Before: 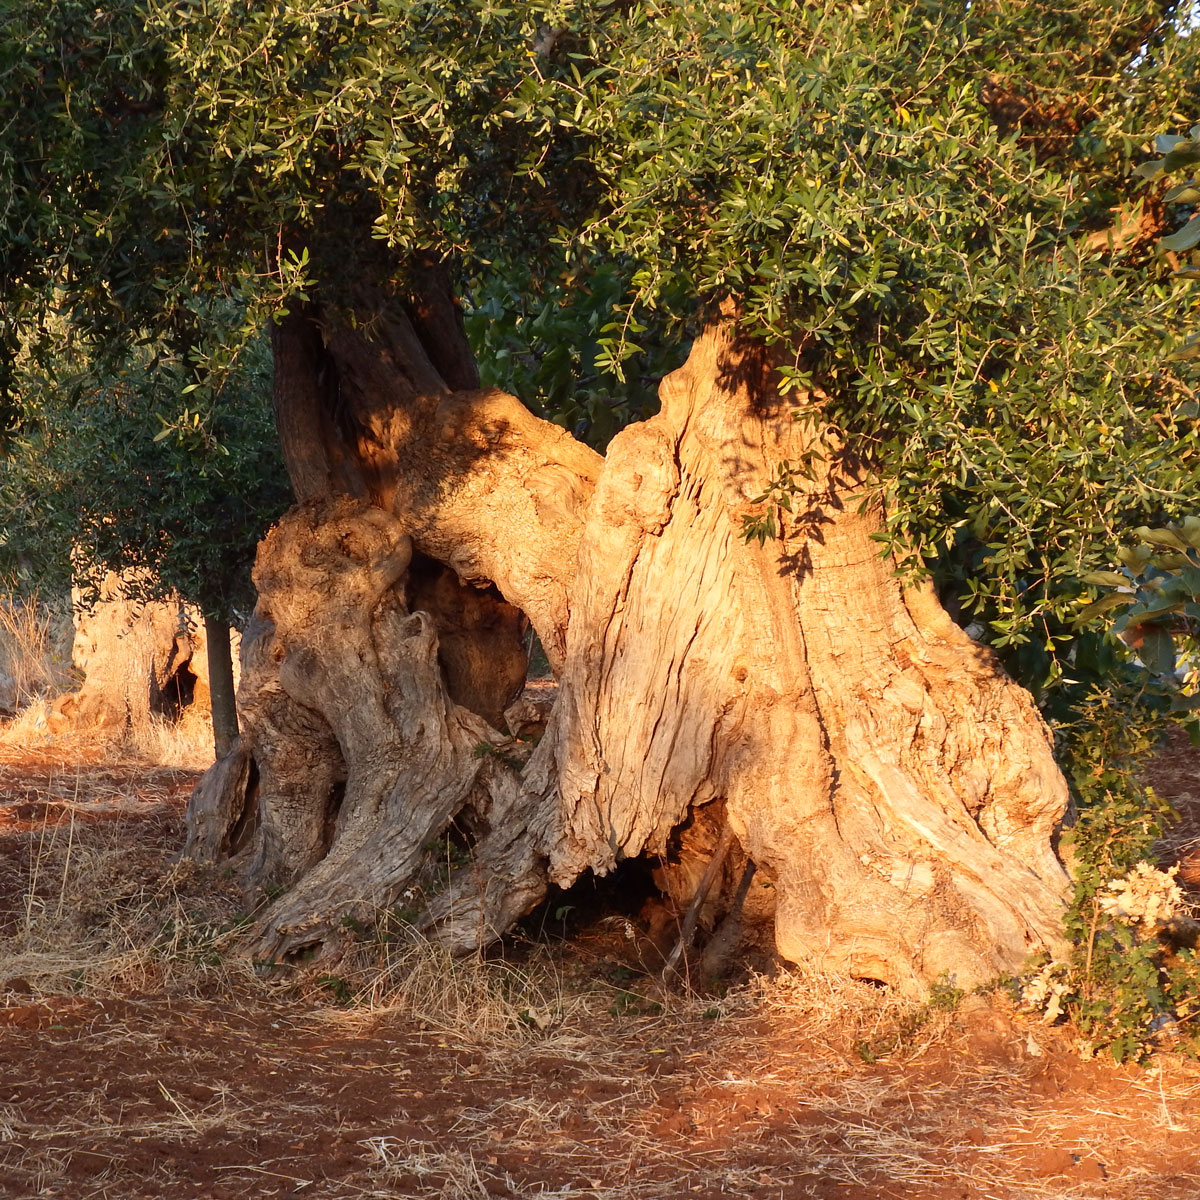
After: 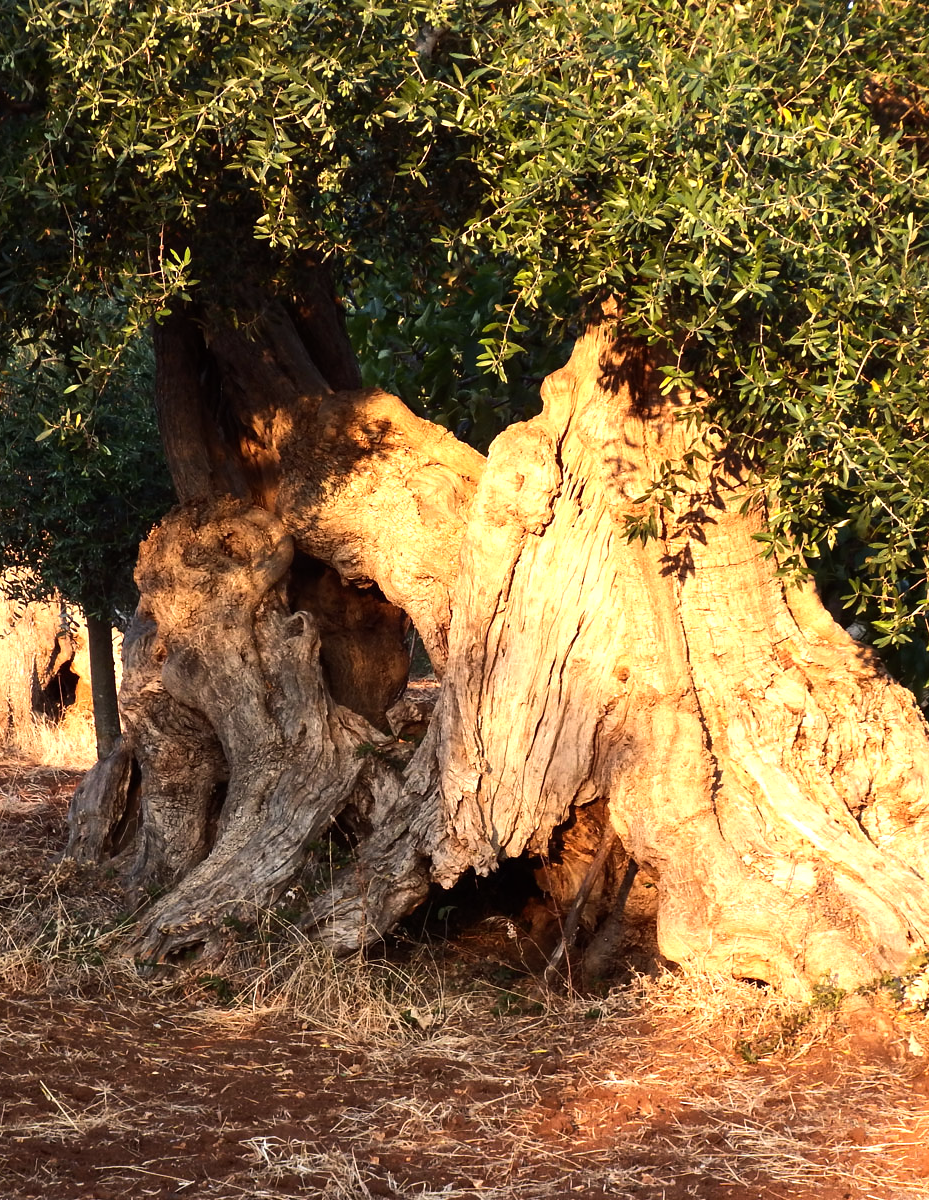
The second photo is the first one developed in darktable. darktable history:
tone equalizer: -8 EV -0.75 EV, -7 EV -0.7 EV, -6 EV -0.6 EV, -5 EV -0.4 EV, -3 EV 0.4 EV, -2 EV 0.6 EV, -1 EV 0.7 EV, +0 EV 0.75 EV, edges refinement/feathering 500, mask exposure compensation -1.57 EV, preserve details no
crop: left 9.88%, right 12.664%
